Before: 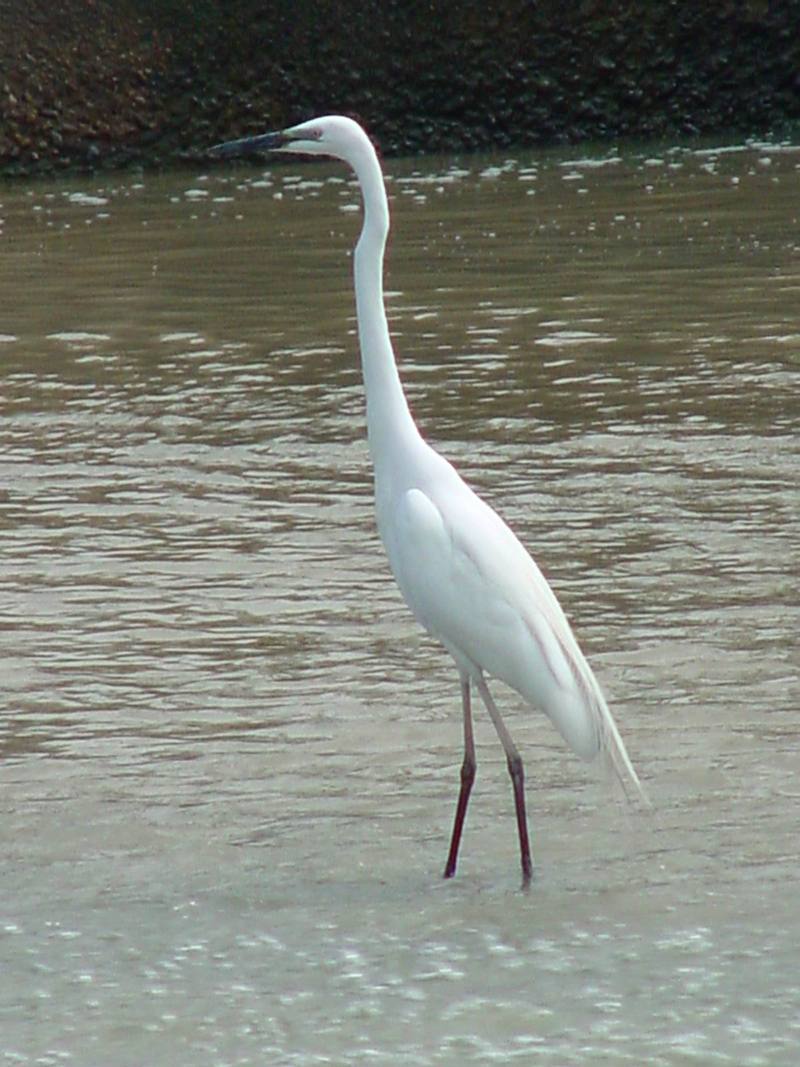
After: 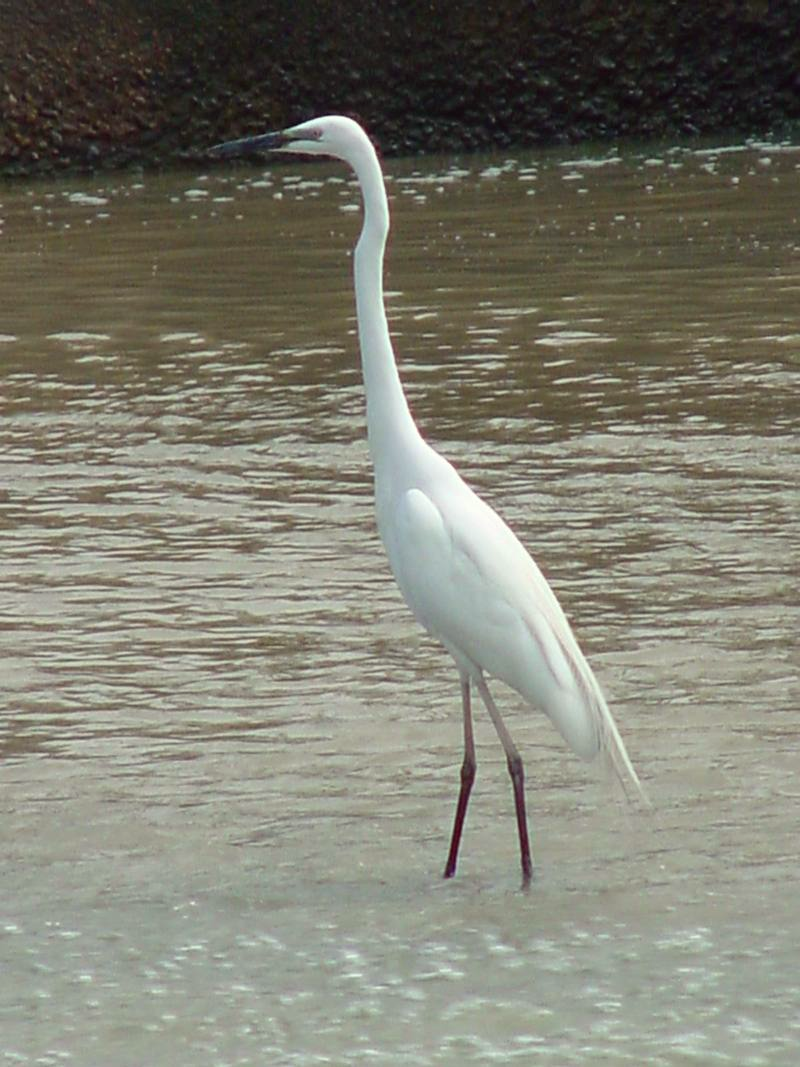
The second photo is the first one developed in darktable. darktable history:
color correction: highlights a* -1.15, highlights b* 4.66, shadows a* 3.59
